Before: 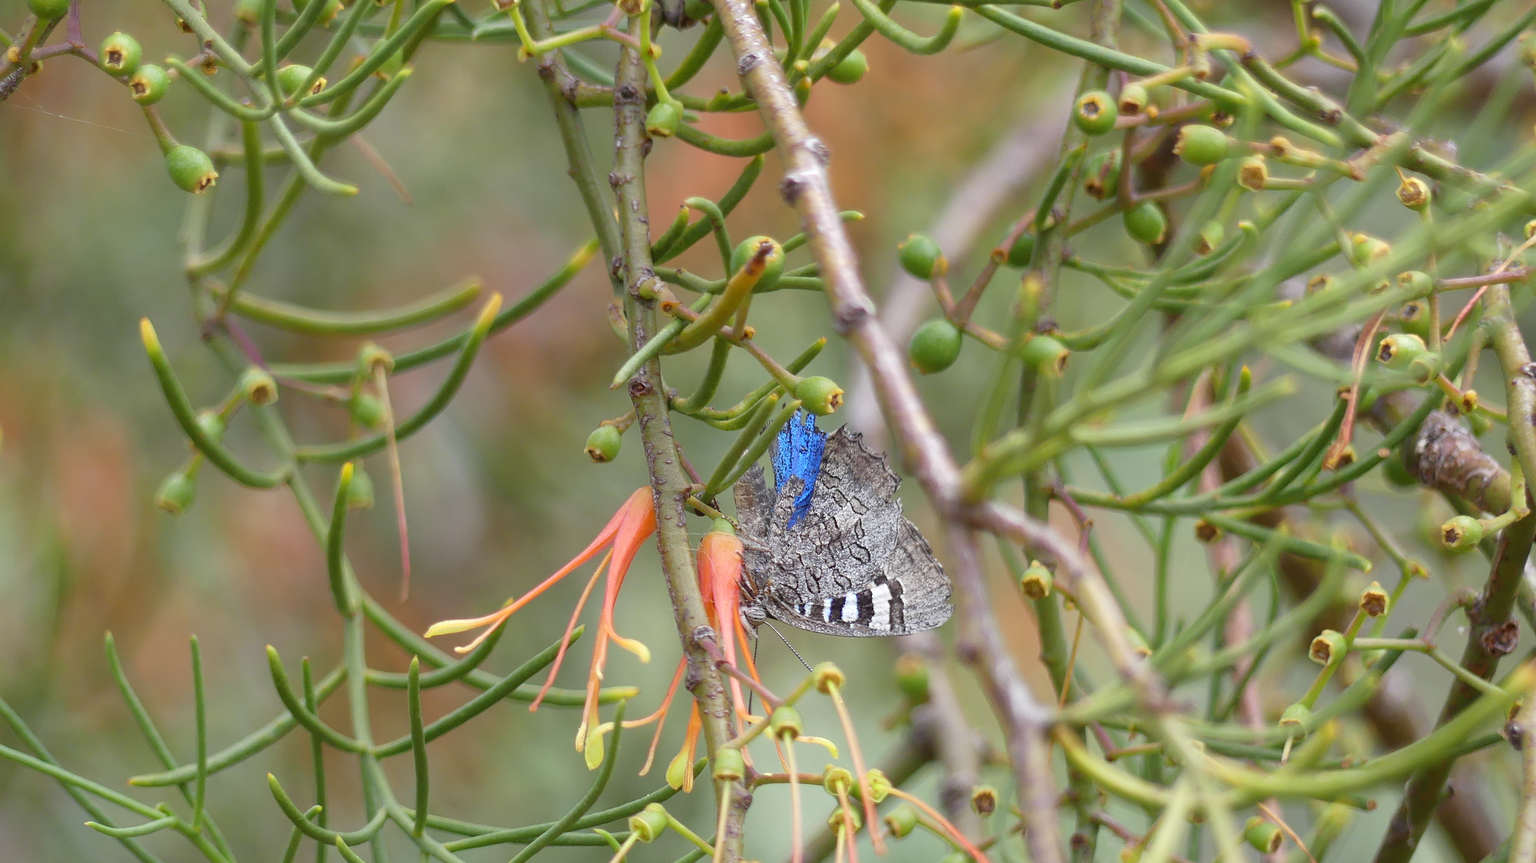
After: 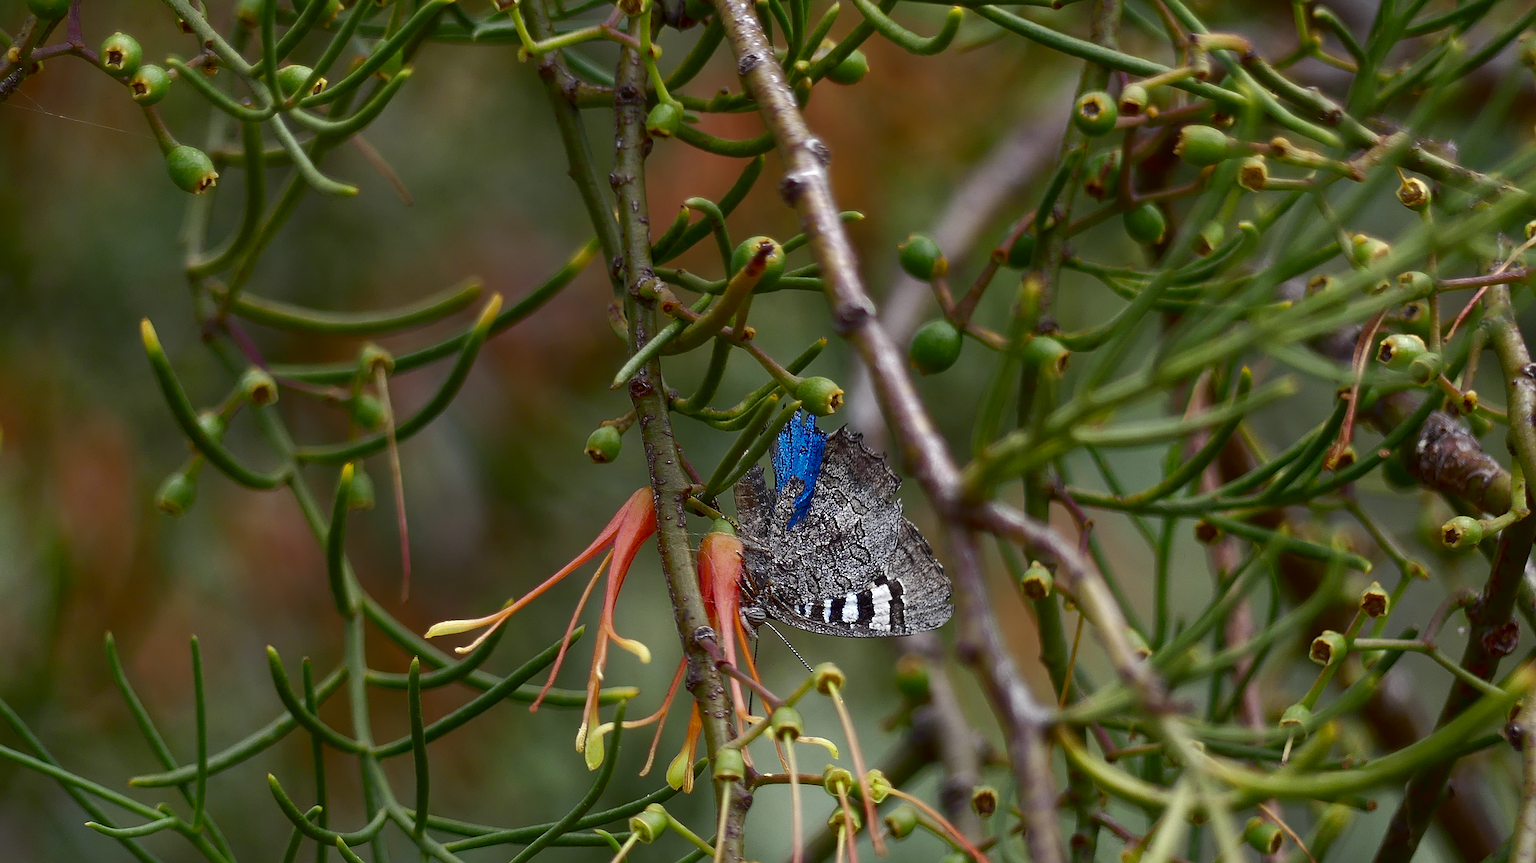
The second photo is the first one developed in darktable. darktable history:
contrast brightness saturation: brightness -0.505
sharpen: on, module defaults
